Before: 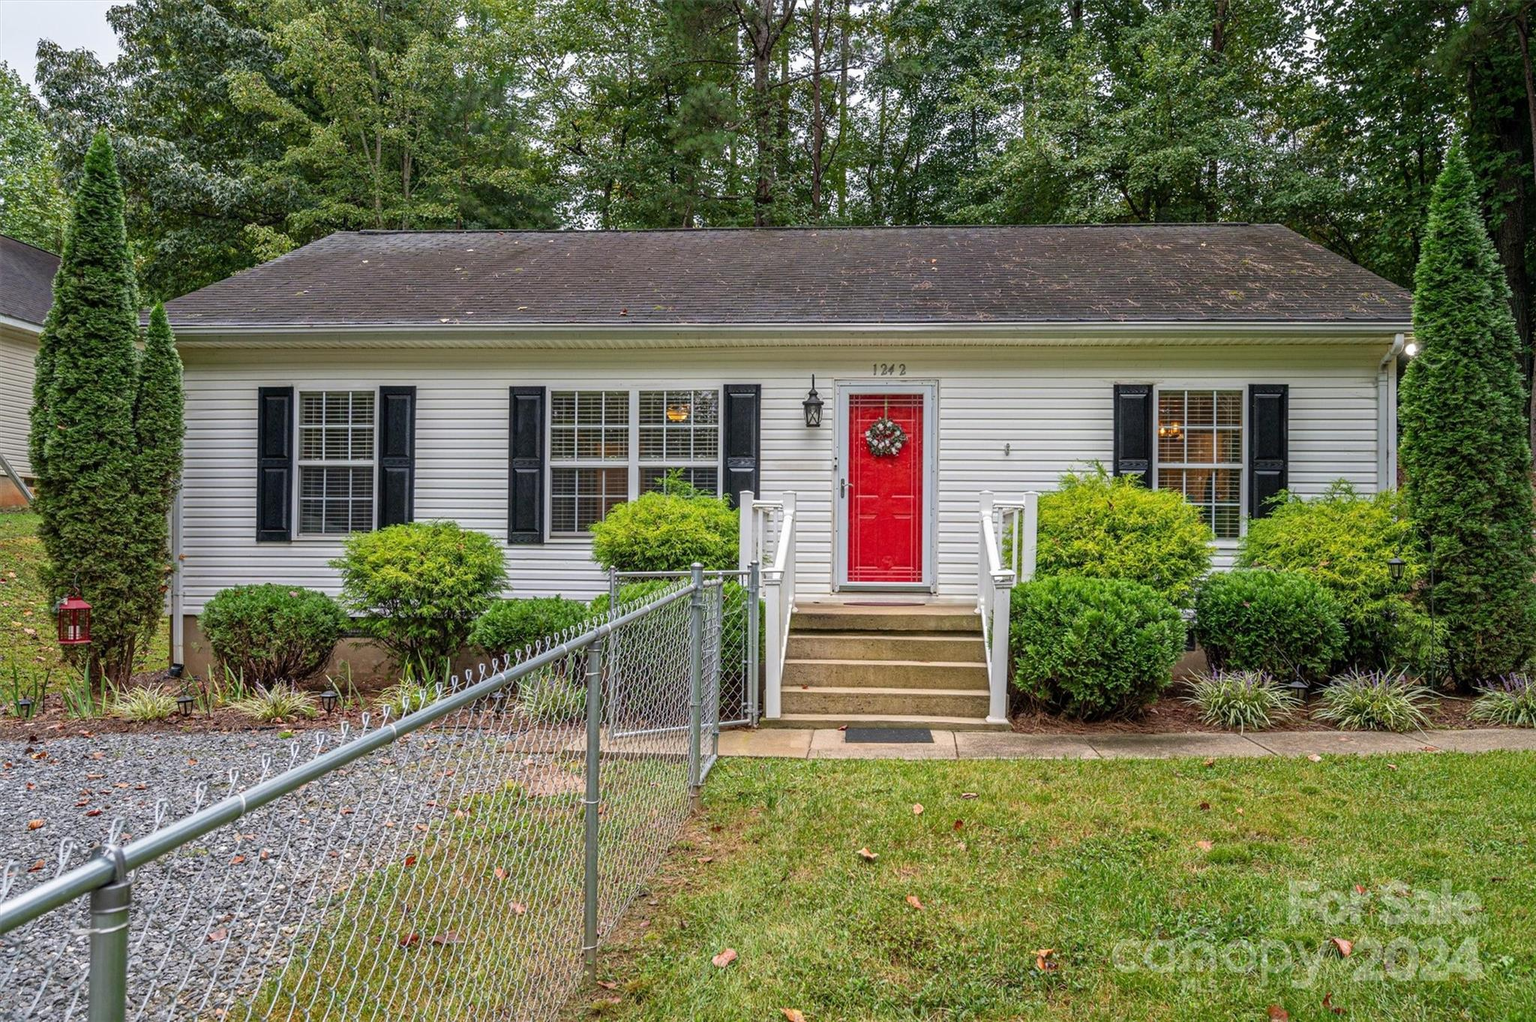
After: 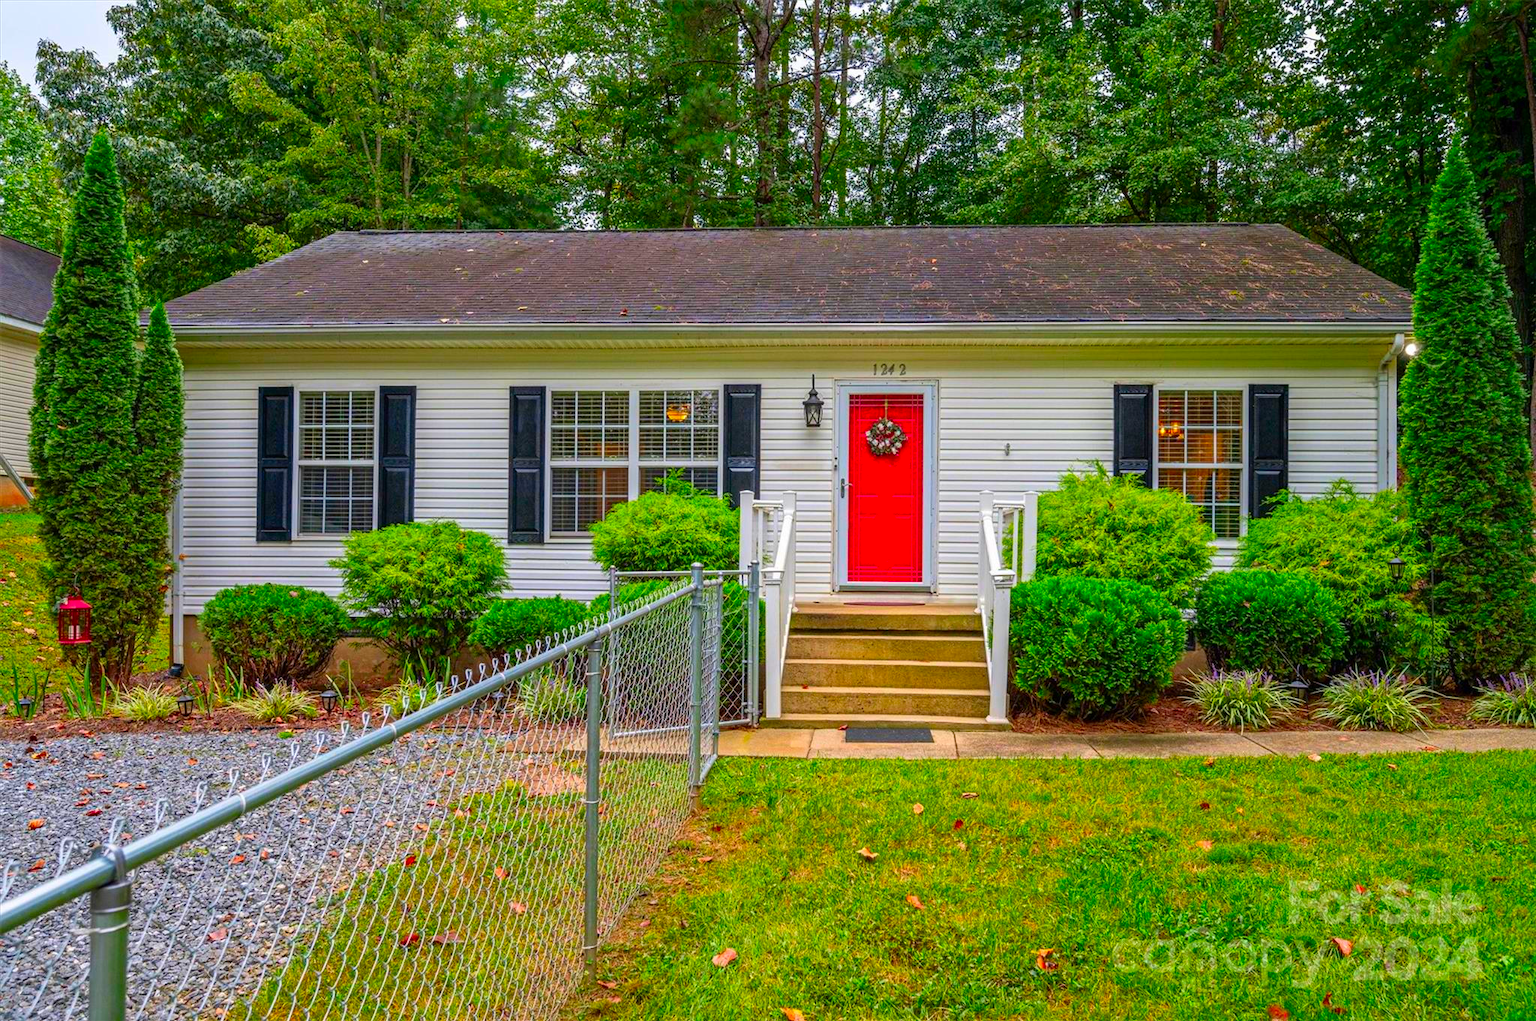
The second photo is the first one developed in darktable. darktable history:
color correction: highlights b* -0.014, saturation 2.14
